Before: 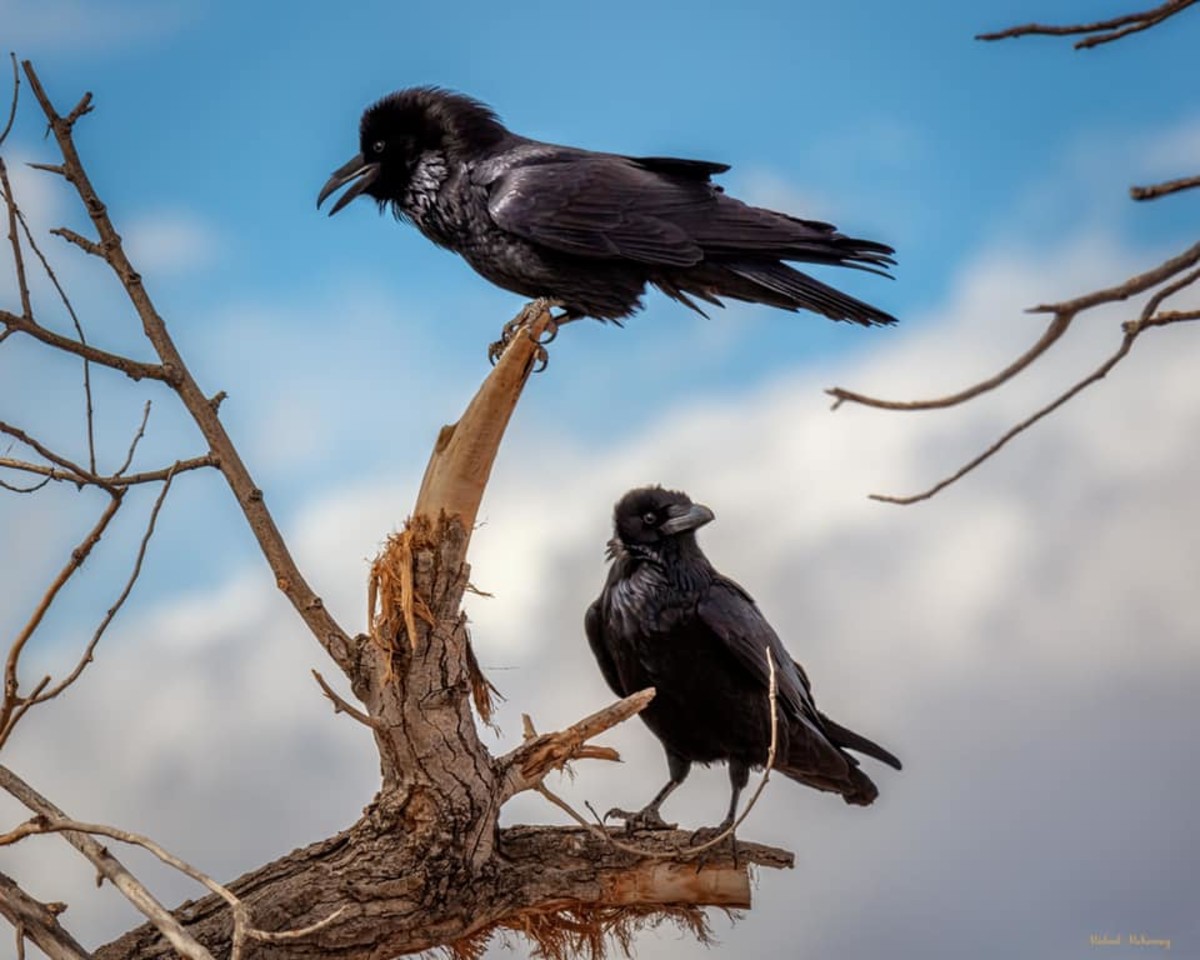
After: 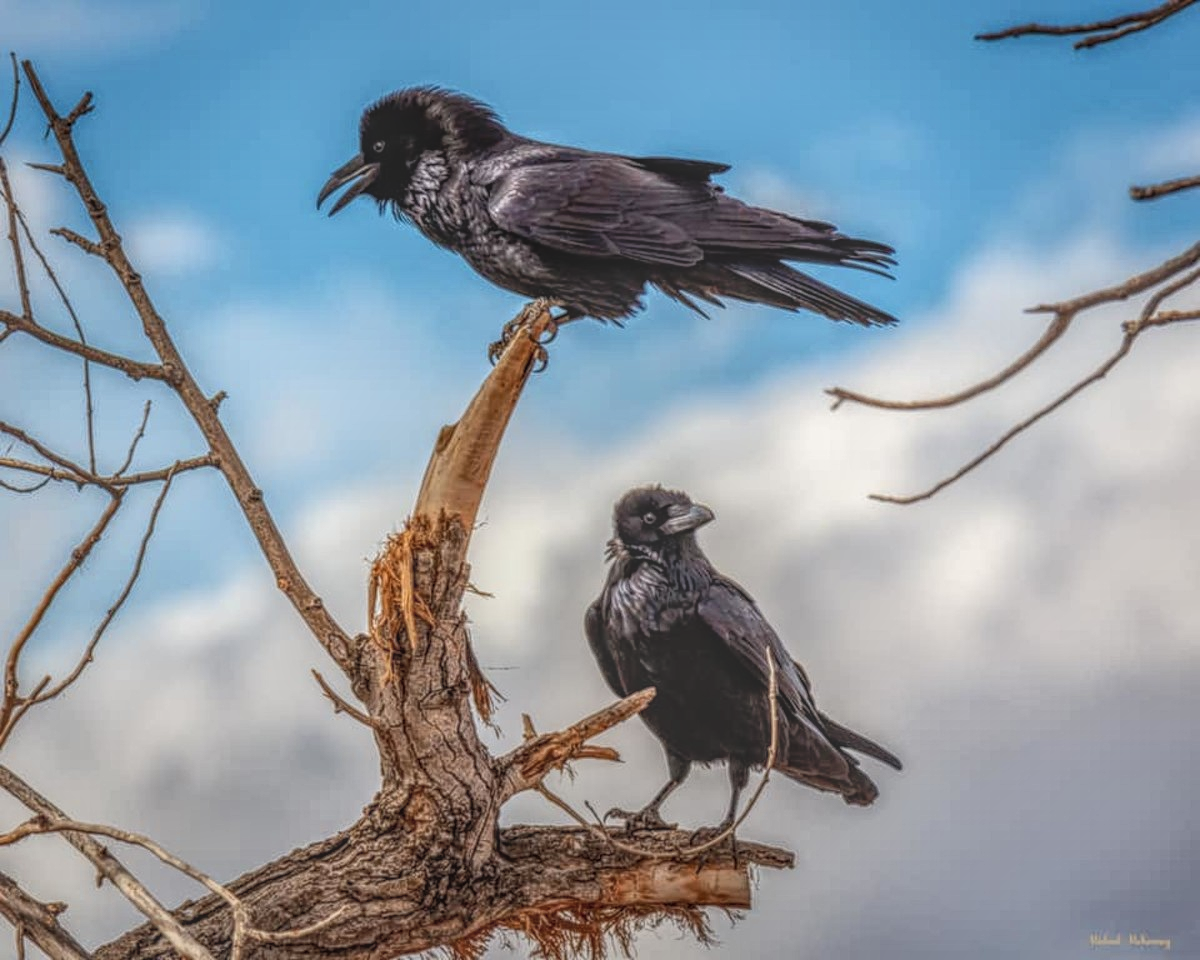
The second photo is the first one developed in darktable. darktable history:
contrast brightness saturation: contrast 0.15, brightness 0.05
local contrast: highlights 20%, shadows 30%, detail 200%, midtone range 0.2
